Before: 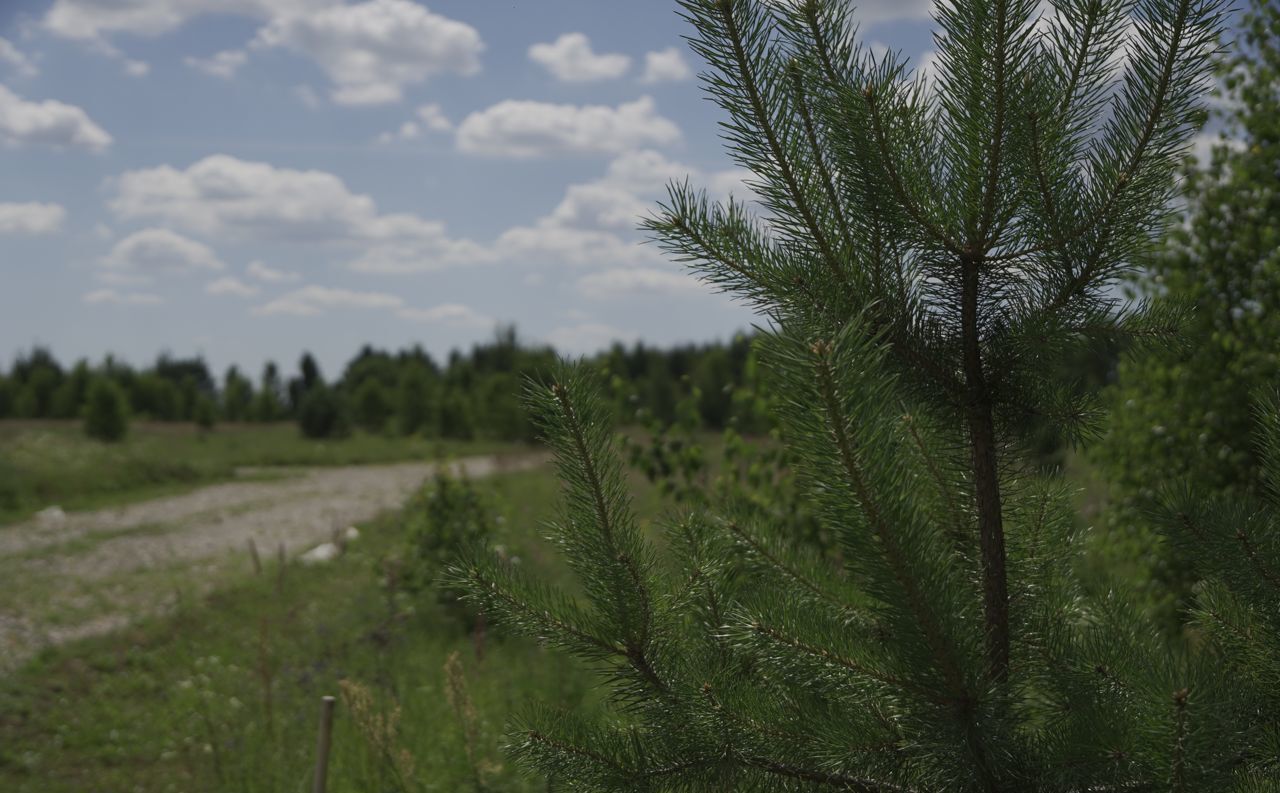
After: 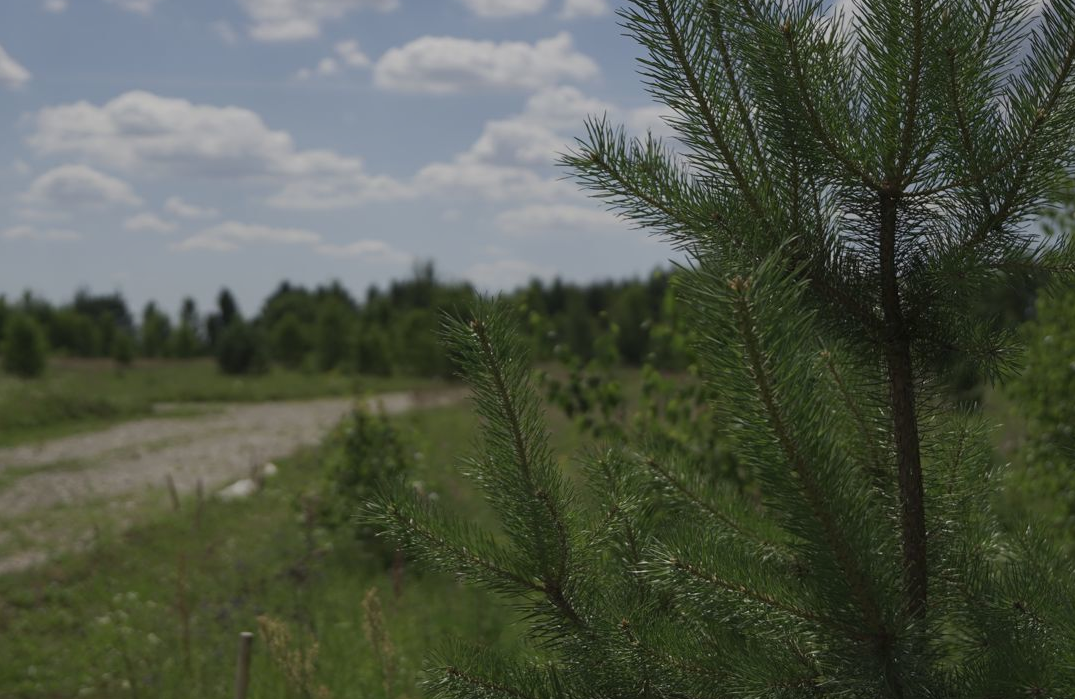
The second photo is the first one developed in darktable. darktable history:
crop: left 6.446%, top 8.188%, right 9.538%, bottom 3.548%
tone equalizer: on, module defaults
shadows and highlights: shadows 25, white point adjustment -3, highlights -30
